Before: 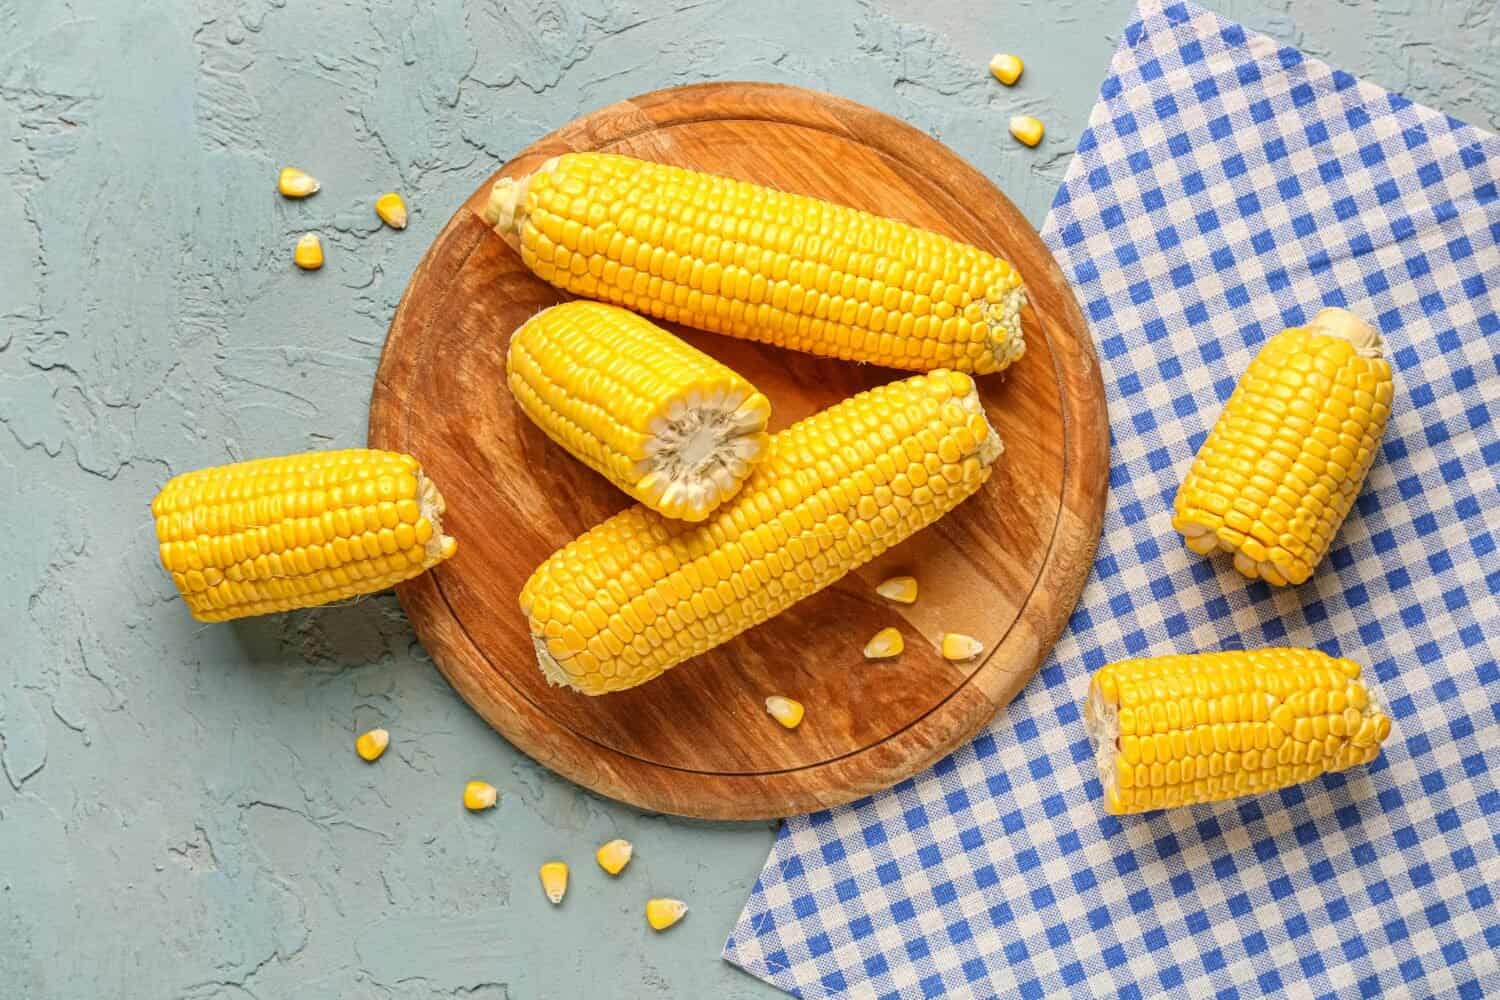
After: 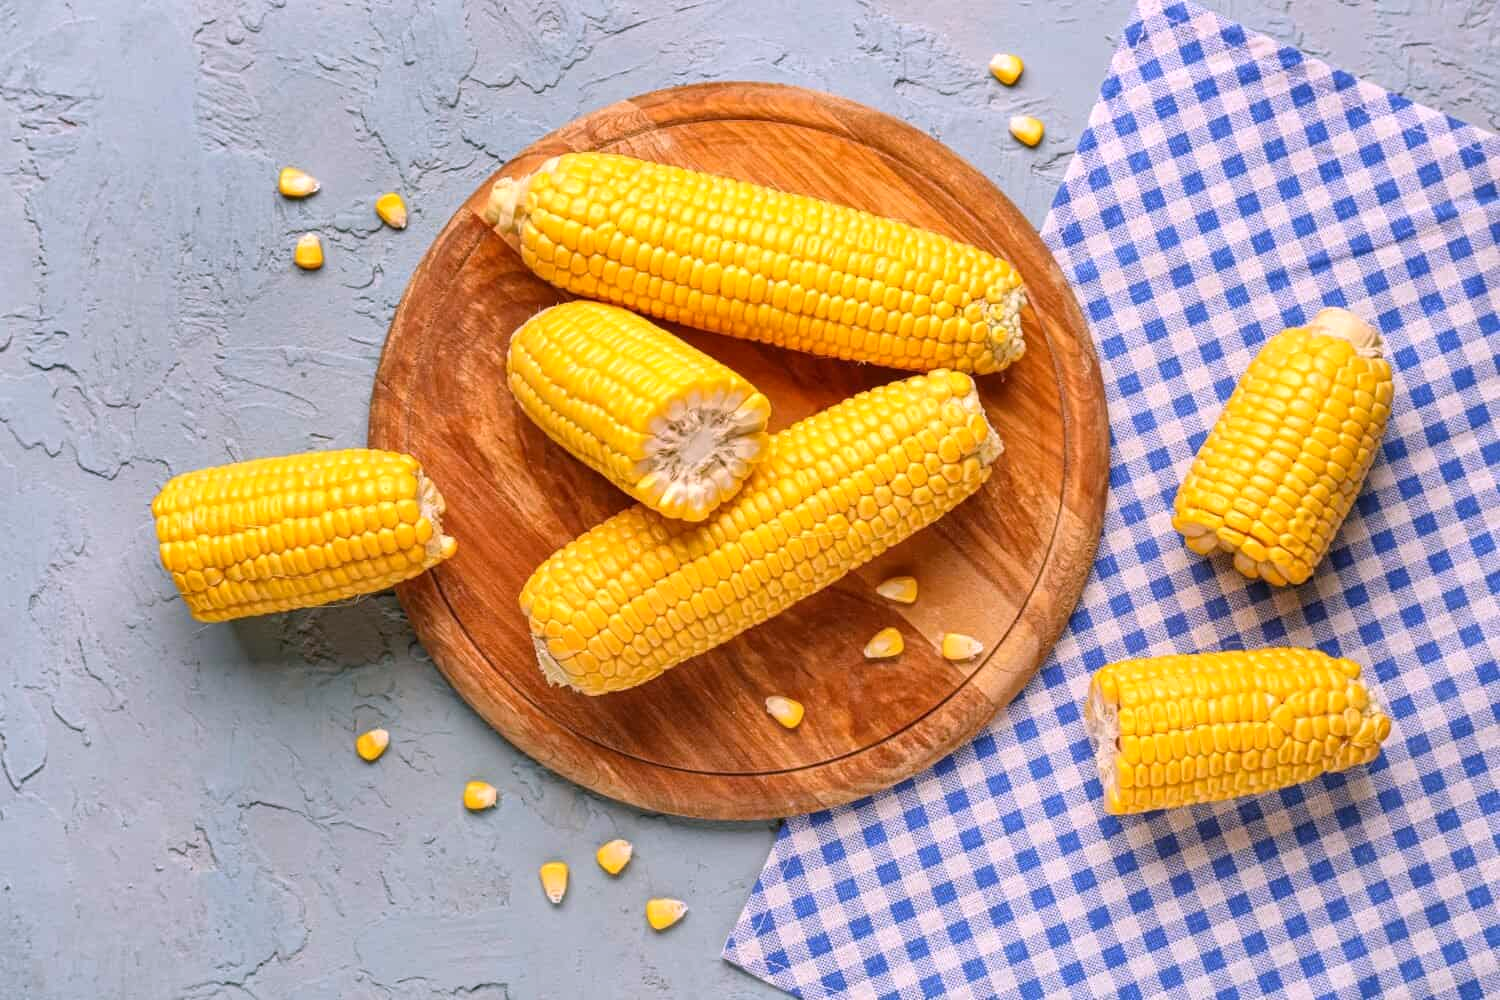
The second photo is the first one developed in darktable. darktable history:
white balance: red 1.066, blue 1.119
shadows and highlights: shadows 37.27, highlights -28.18, soften with gaussian
